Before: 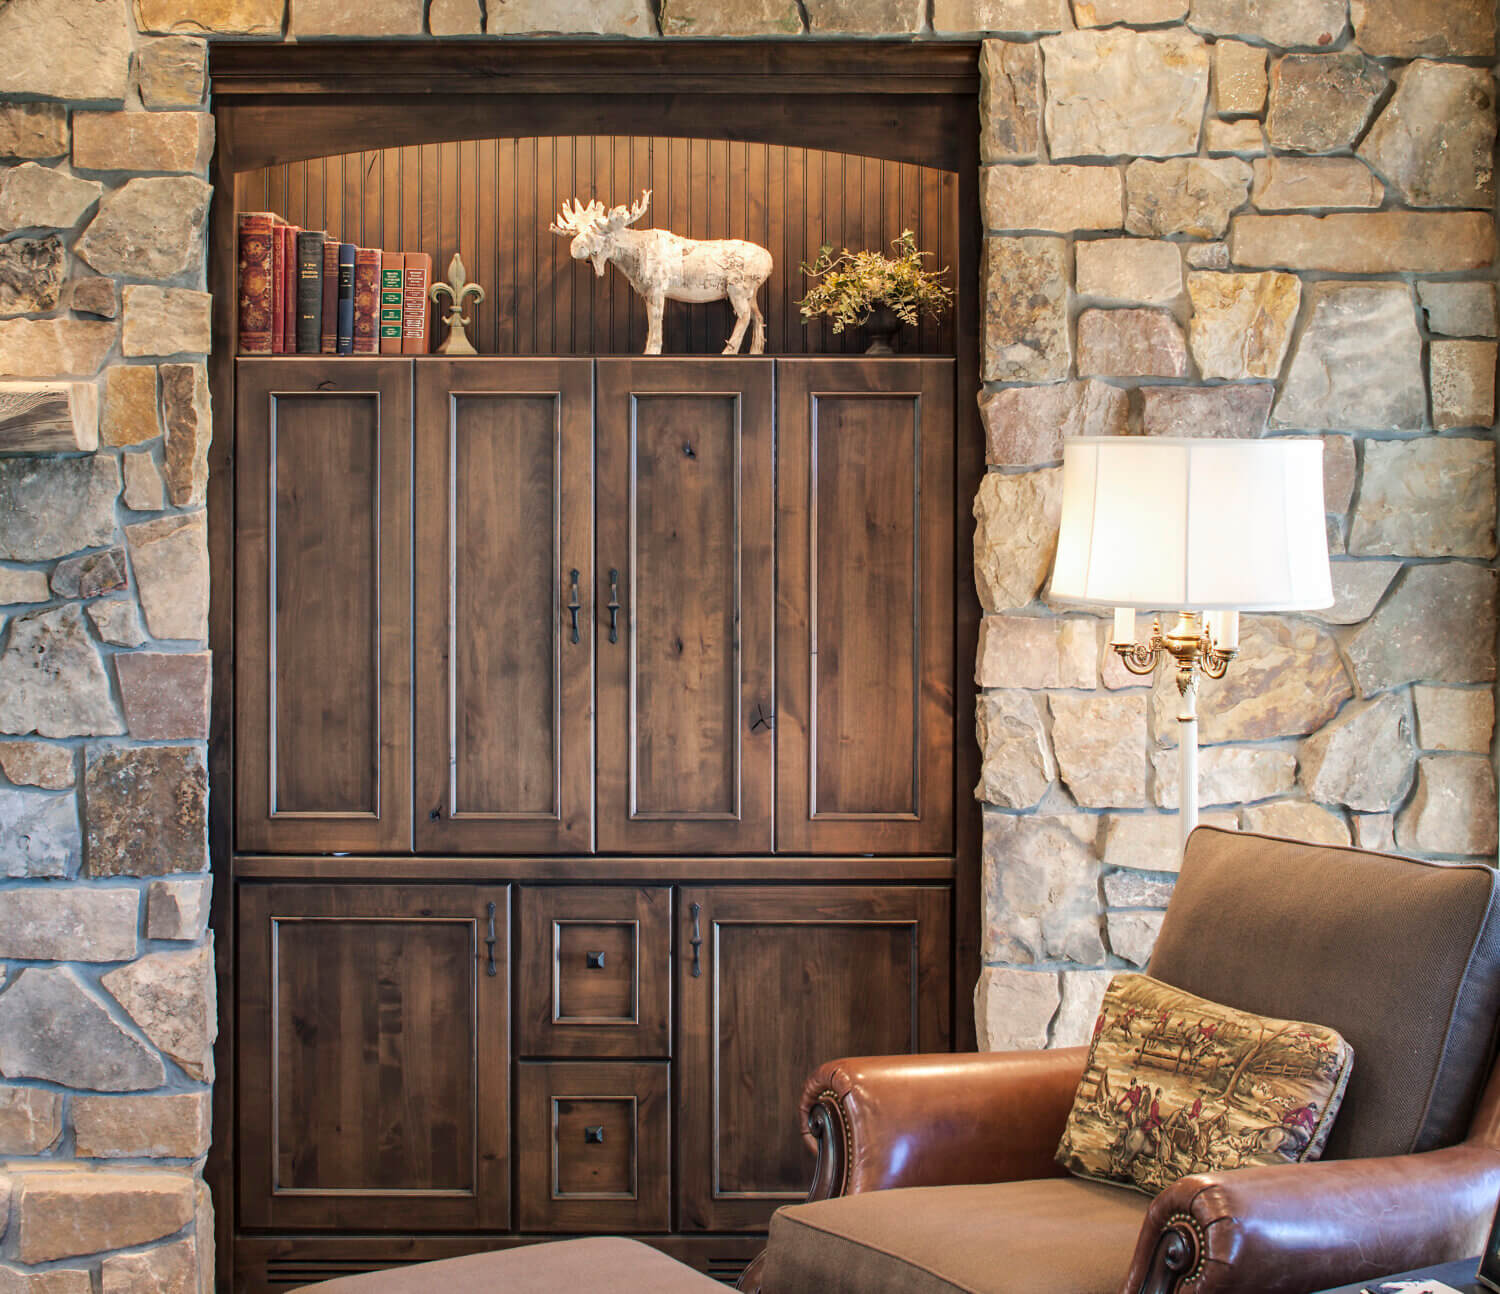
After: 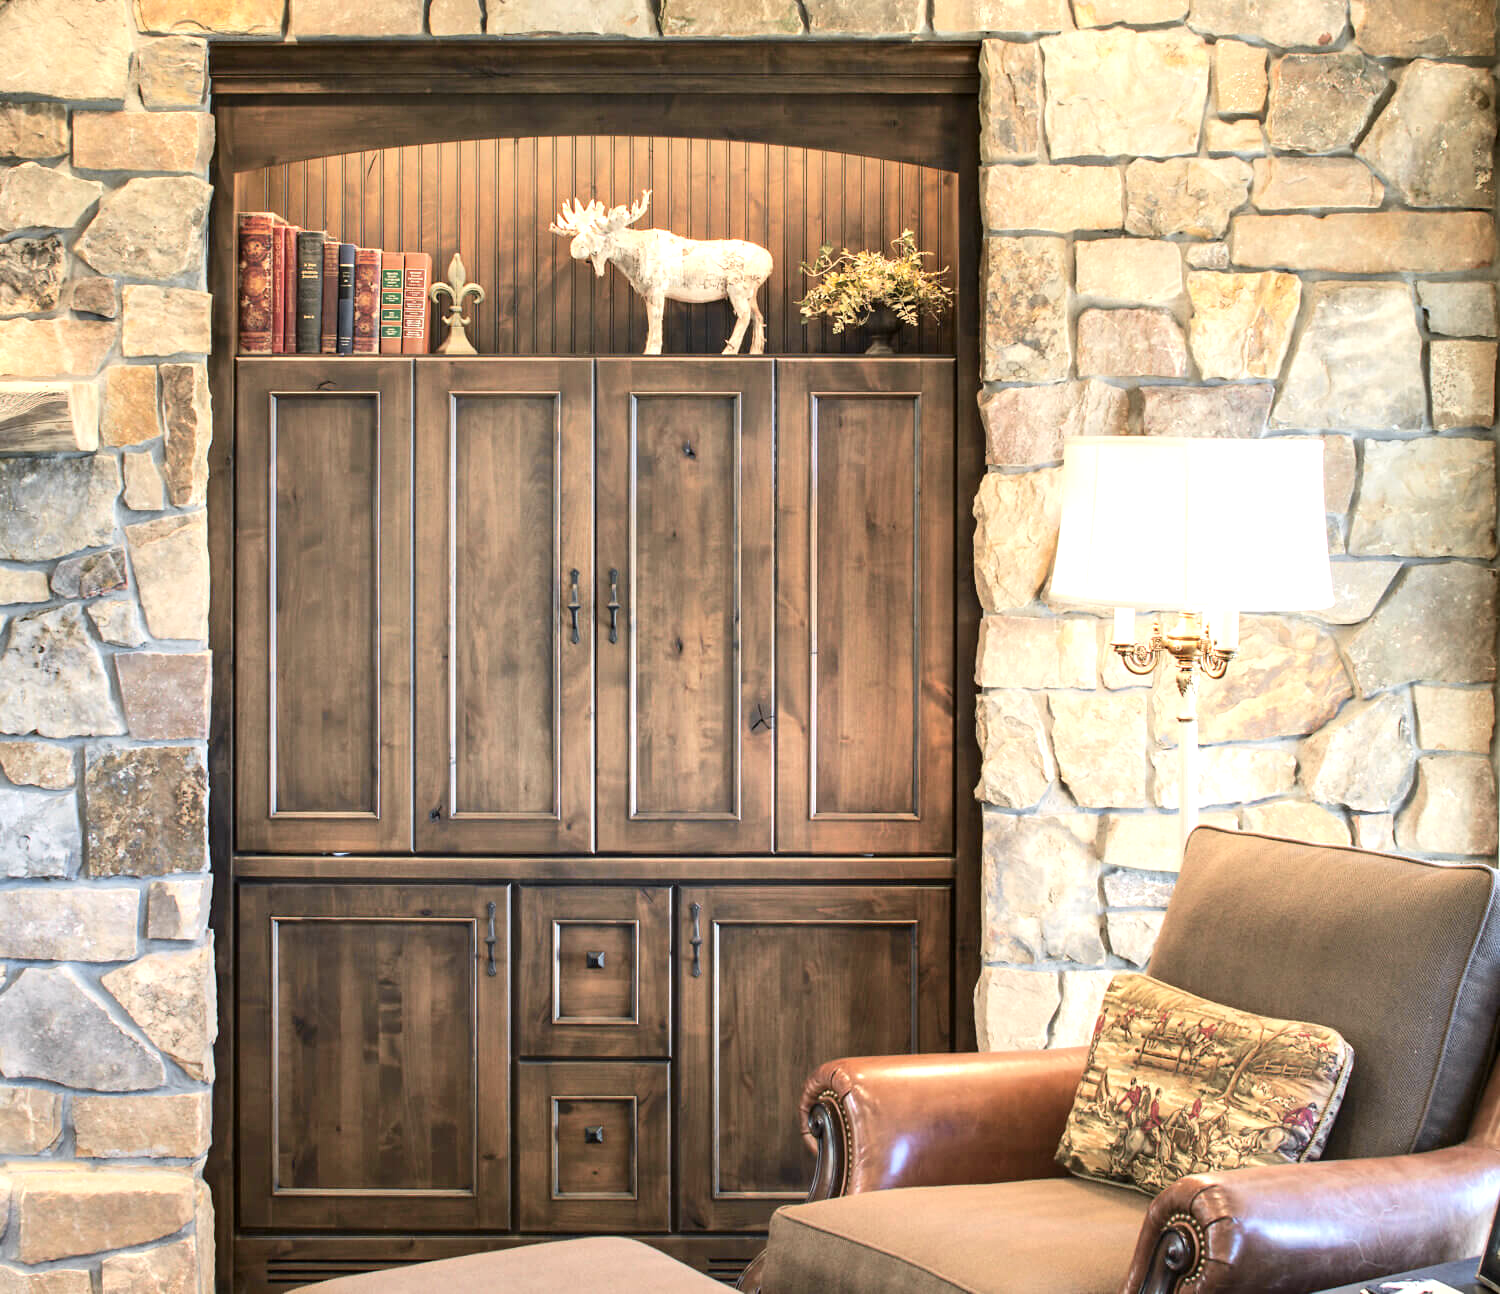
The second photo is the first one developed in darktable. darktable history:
exposure: black level correction 0, exposure 0.7 EV, compensate exposure bias true, compensate highlight preservation false
tone curve: curves: ch0 [(0, 0) (0.765, 0.816) (1, 1)]; ch1 [(0, 0) (0.425, 0.464) (0.5, 0.5) (0.531, 0.522) (0.588, 0.575) (0.994, 0.939)]; ch2 [(0, 0) (0.398, 0.435) (0.455, 0.481) (0.501, 0.504) (0.529, 0.544) (0.584, 0.585) (1, 0.911)], color space Lab, independent channels
